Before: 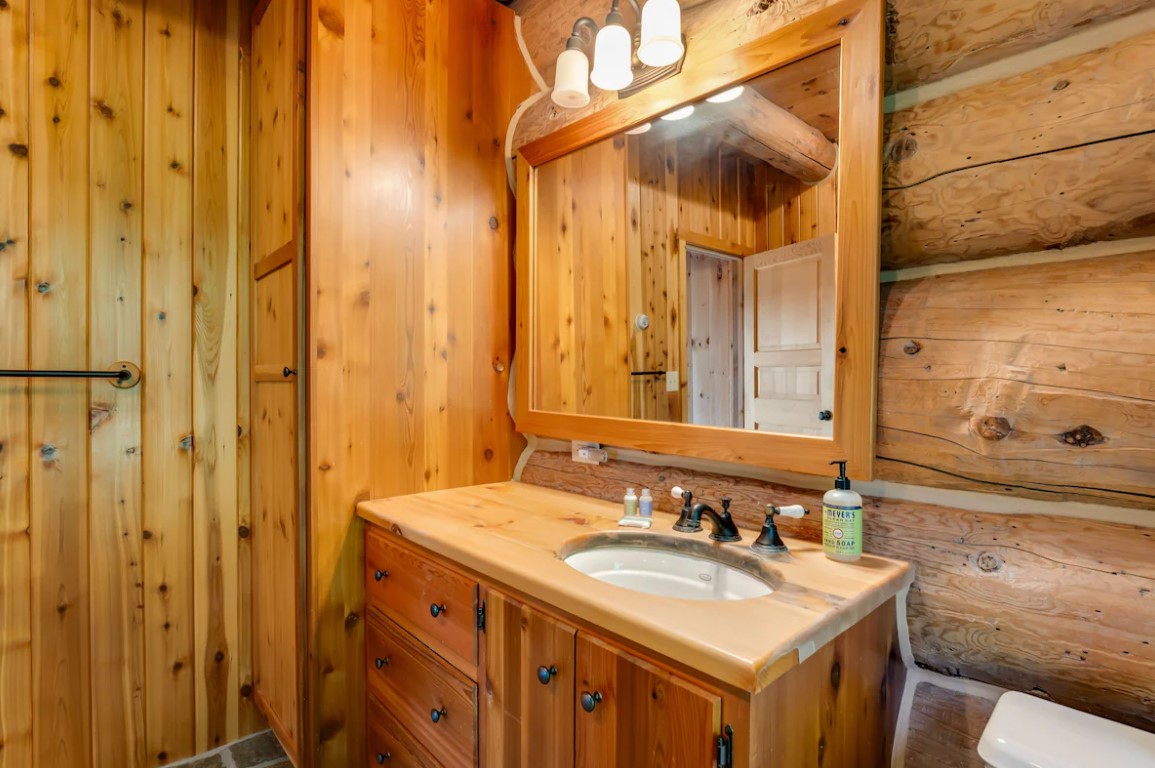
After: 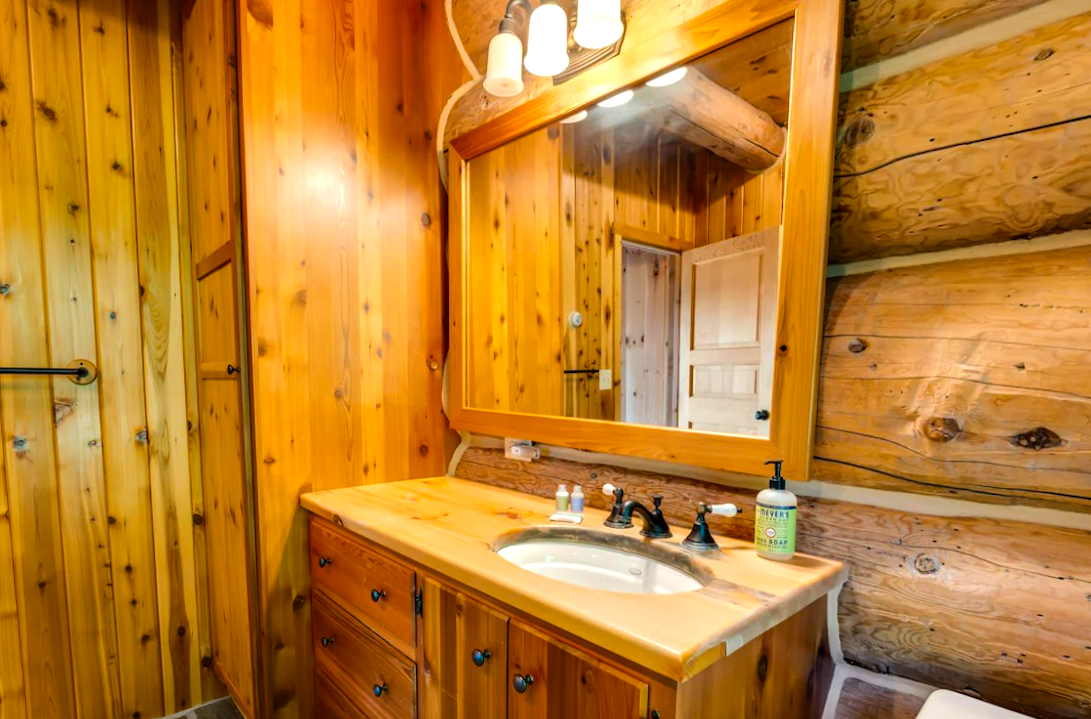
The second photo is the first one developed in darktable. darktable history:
rotate and perspective: rotation 0.062°, lens shift (vertical) 0.115, lens shift (horizontal) -0.133, crop left 0.047, crop right 0.94, crop top 0.061, crop bottom 0.94
tone equalizer: -8 EV -0.417 EV, -7 EV -0.389 EV, -6 EV -0.333 EV, -5 EV -0.222 EV, -3 EV 0.222 EV, -2 EV 0.333 EV, -1 EV 0.389 EV, +0 EV 0.417 EV, edges refinement/feathering 500, mask exposure compensation -1.57 EV, preserve details no
color balance rgb: perceptual saturation grading › global saturation 20%, global vibrance 20%
